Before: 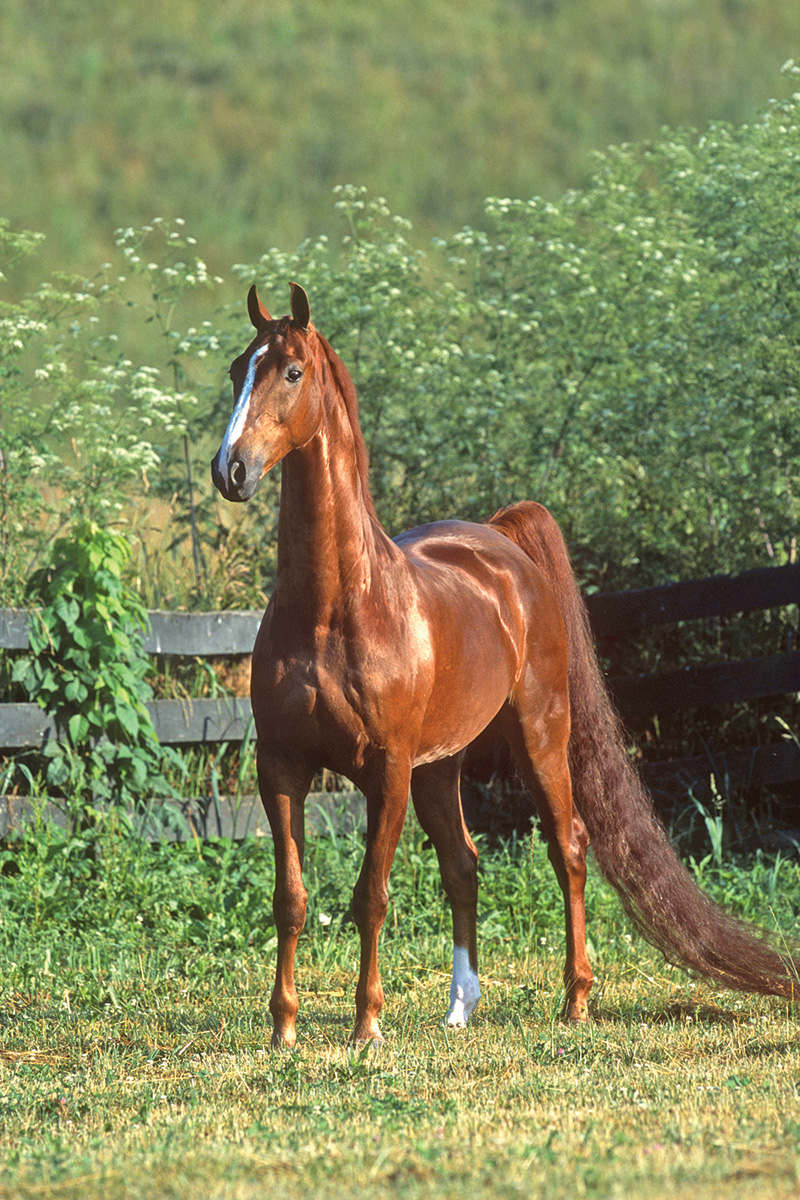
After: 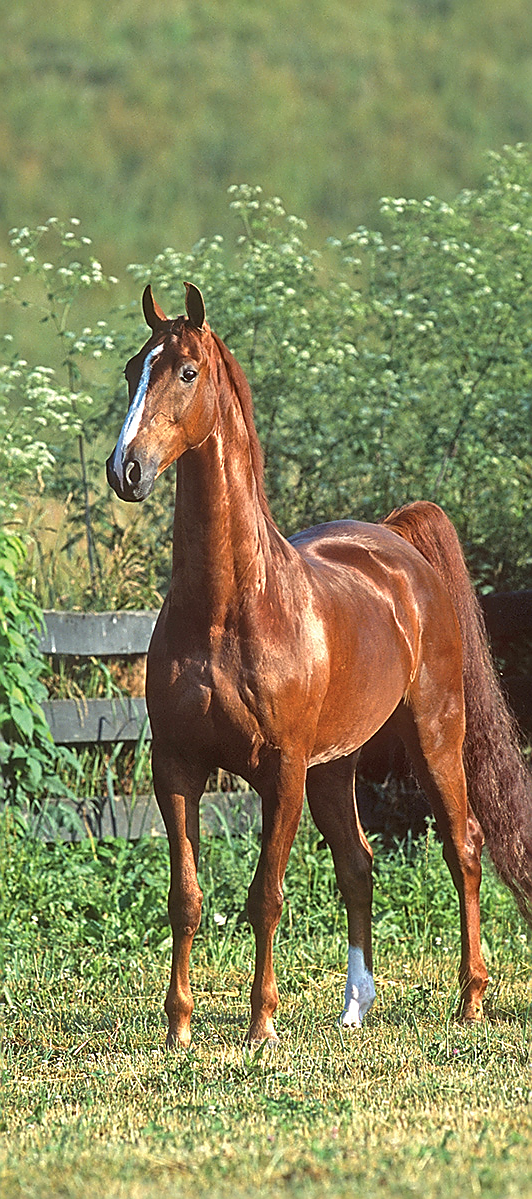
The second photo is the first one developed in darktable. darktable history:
sharpen: radius 1.409, amount 1.258, threshold 0.829
crop and rotate: left 13.352%, right 20.05%
